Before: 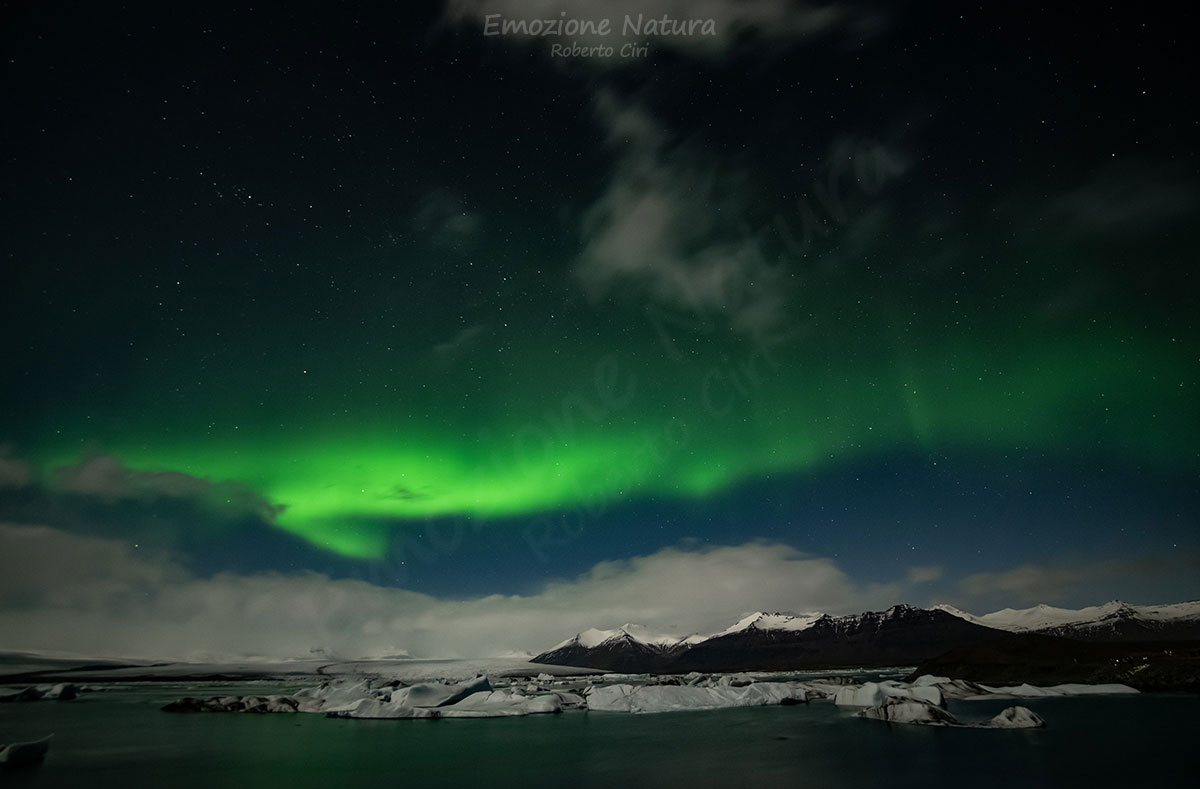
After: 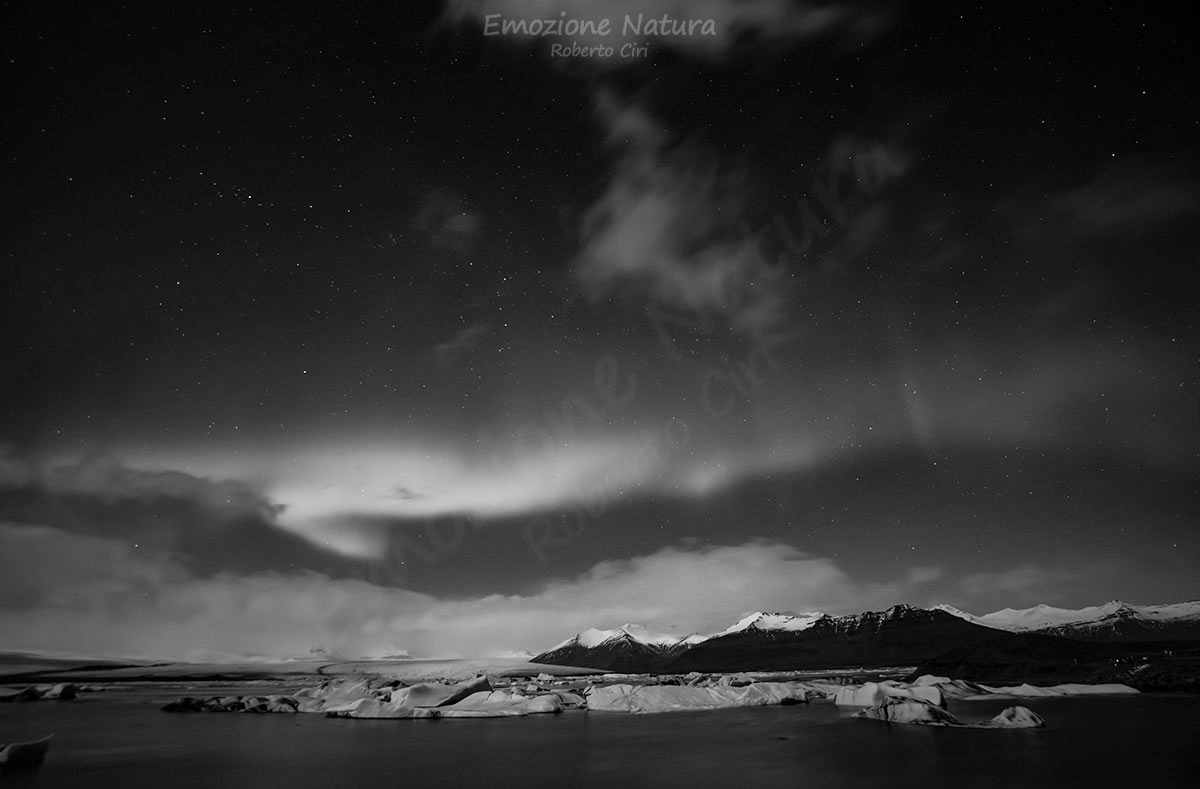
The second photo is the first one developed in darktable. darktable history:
base curve: curves: ch0 [(0, 0) (0.088, 0.125) (0.176, 0.251) (0.354, 0.501) (0.613, 0.749) (1, 0.877)], preserve colors none
color balance rgb: linear chroma grading › global chroma 15%, perceptual saturation grading › global saturation 30%
monochrome: on, module defaults
